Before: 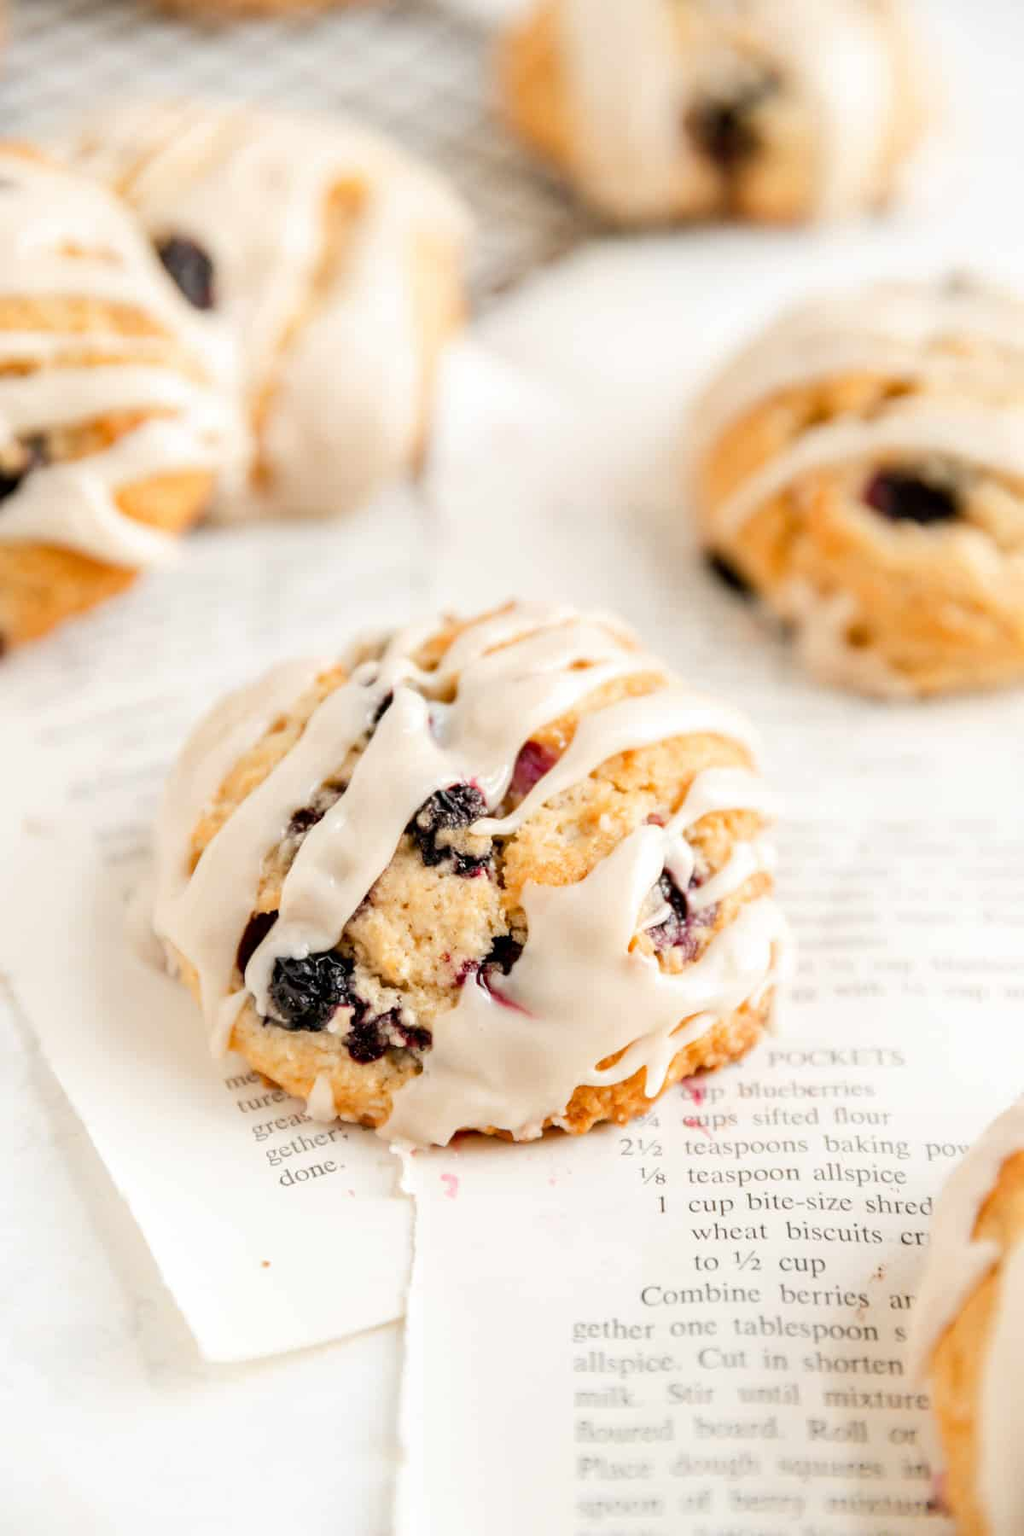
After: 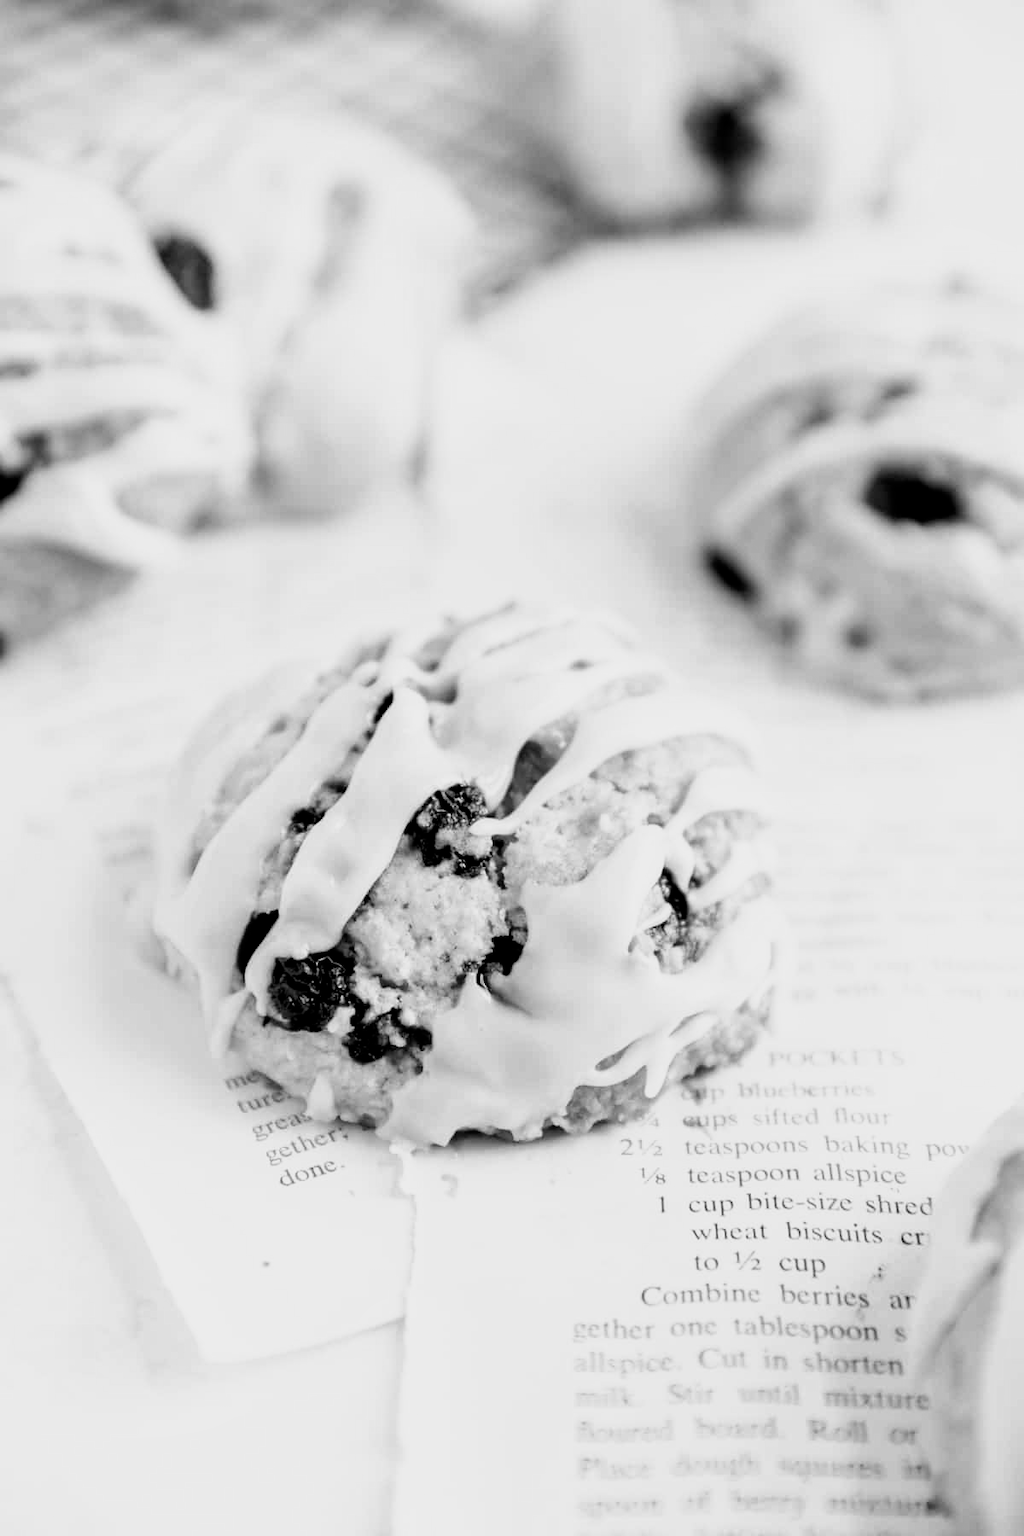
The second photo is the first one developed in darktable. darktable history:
filmic rgb: black relative exposure -8.7 EV, white relative exposure 2.7 EV, threshold 3 EV, target black luminance 0%, hardness 6.25, latitude 75%, contrast 1.325, highlights saturation mix -5%, preserve chrominance no, color science v5 (2021), iterations of high-quality reconstruction 0, enable highlight reconstruction true
monochrome: a -92.57, b 58.91
